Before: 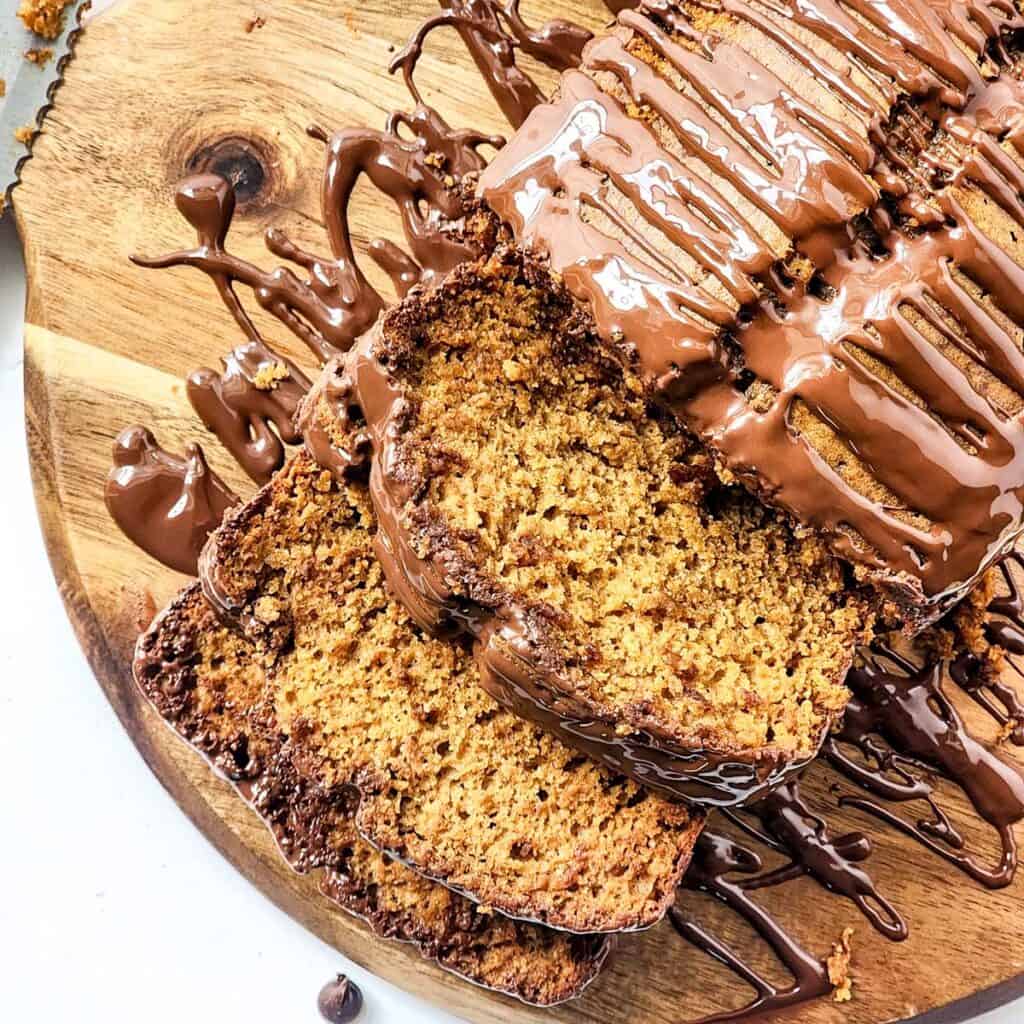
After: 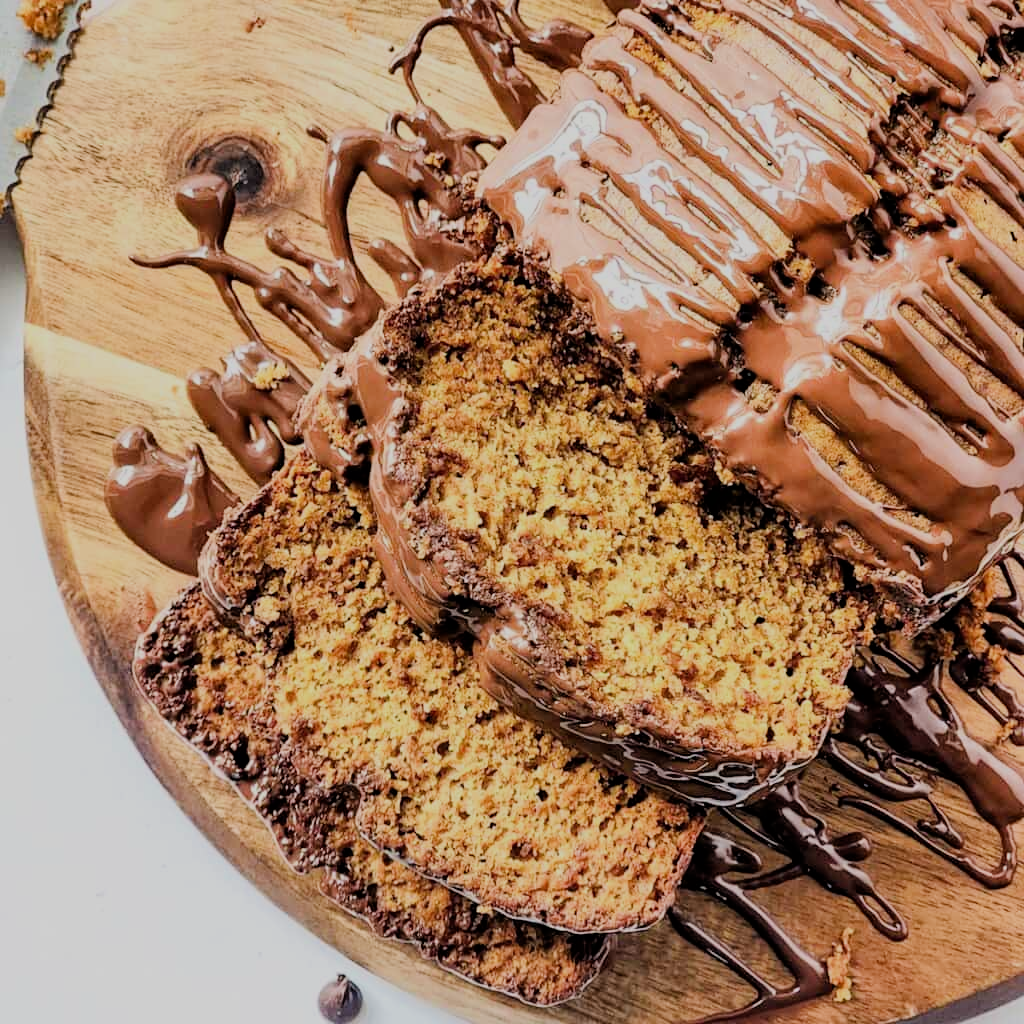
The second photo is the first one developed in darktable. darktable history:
filmic rgb: black relative exposure -7.11 EV, white relative exposure 5.37 EV, hardness 3.02
